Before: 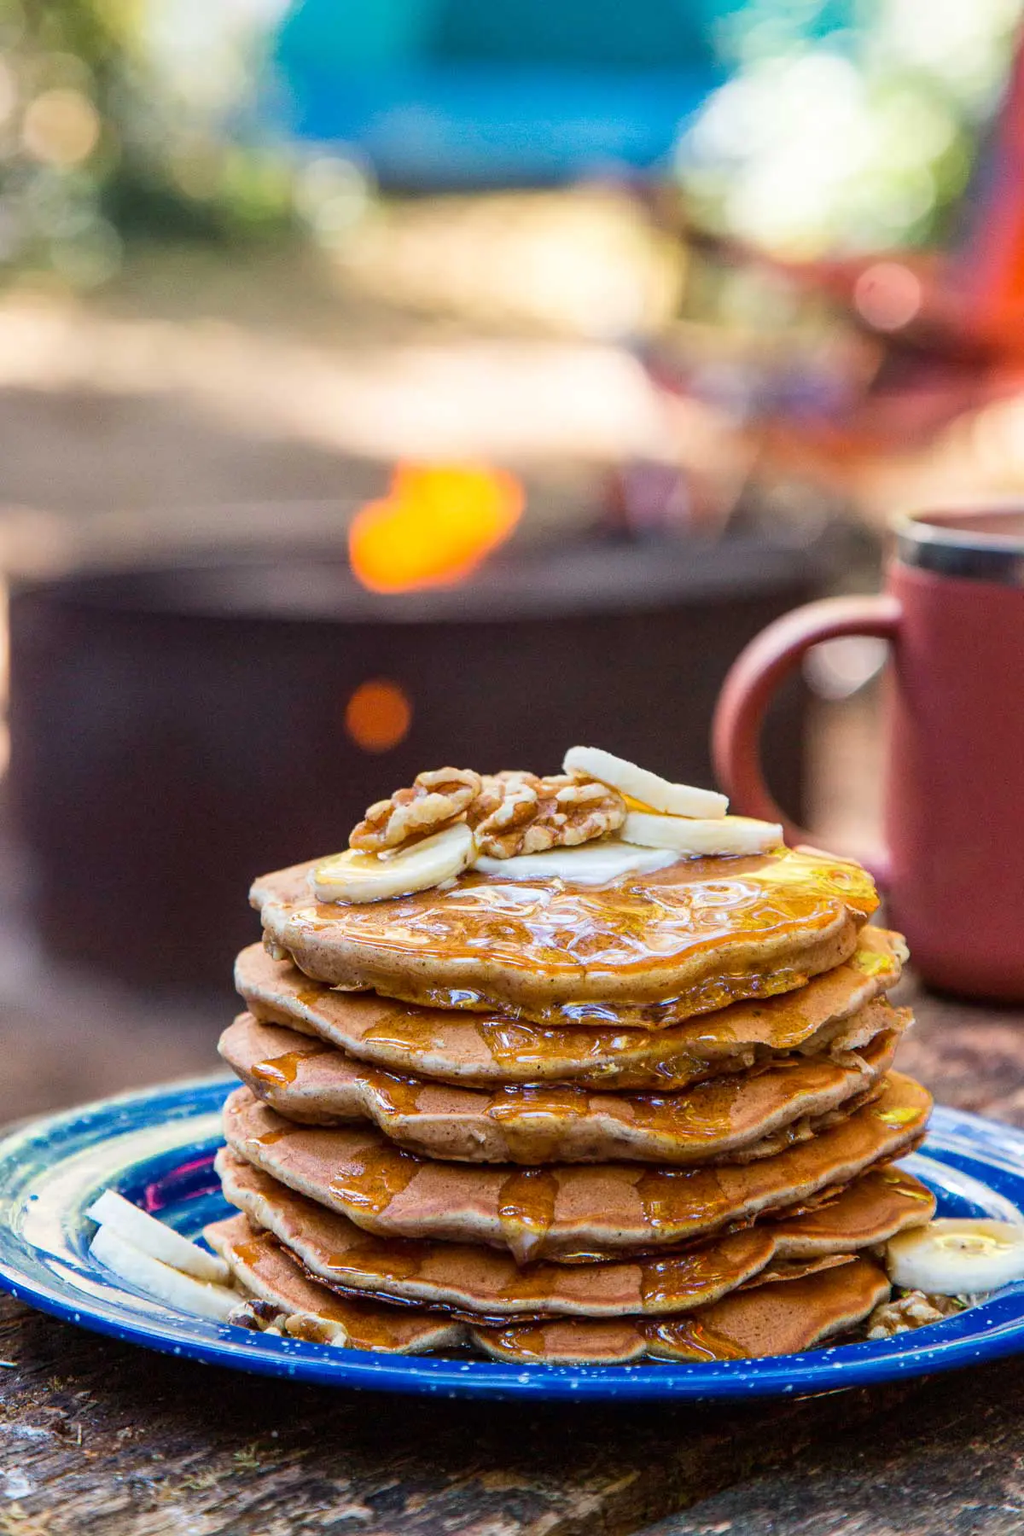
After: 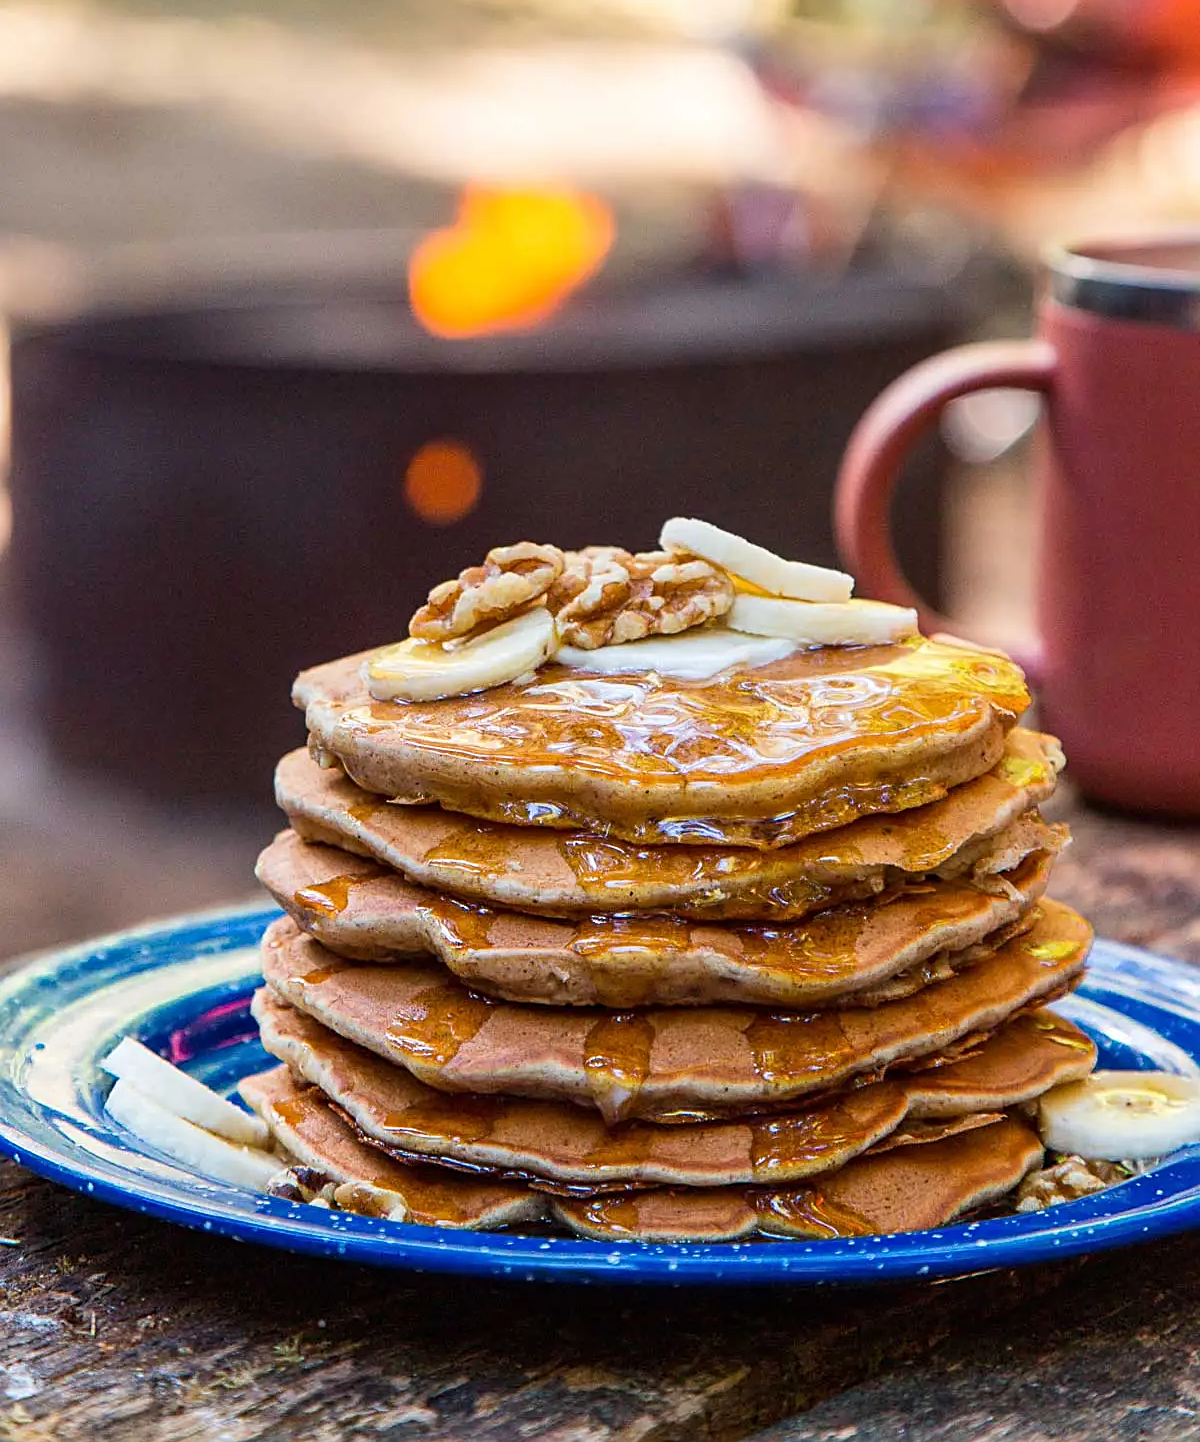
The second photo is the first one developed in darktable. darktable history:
crop and rotate: top 19.857%
sharpen: on, module defaults
